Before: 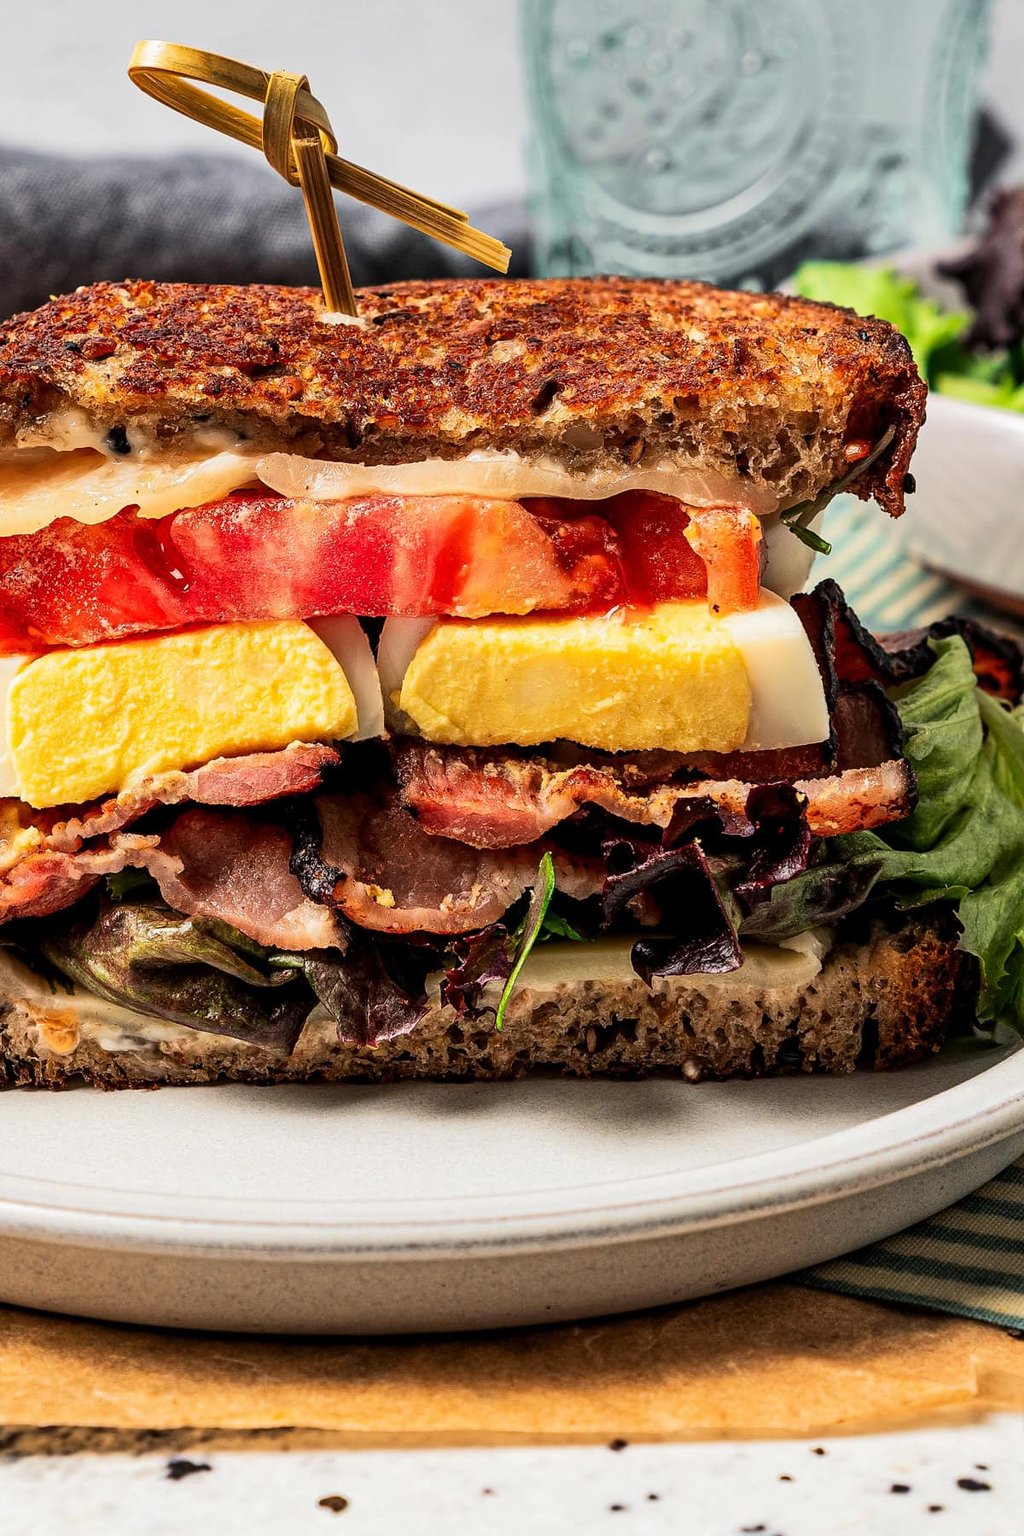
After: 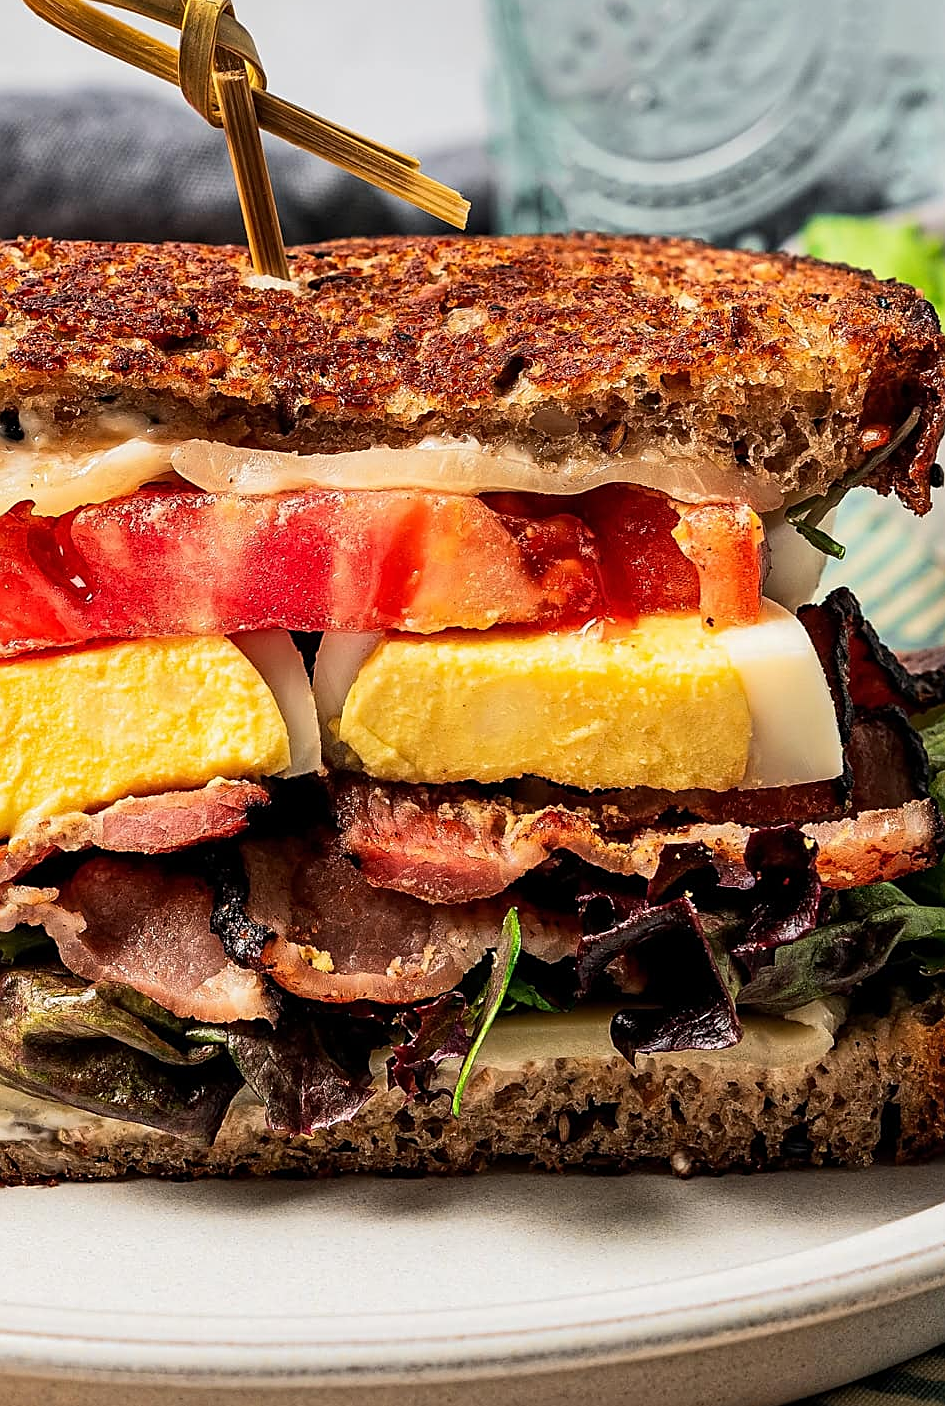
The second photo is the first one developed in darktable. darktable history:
crop and rotate: left 10.77%, top 5.1%, right 10.41%, bottom 16.76%
sharpen: on, module defaults
white balance: emerald 1
